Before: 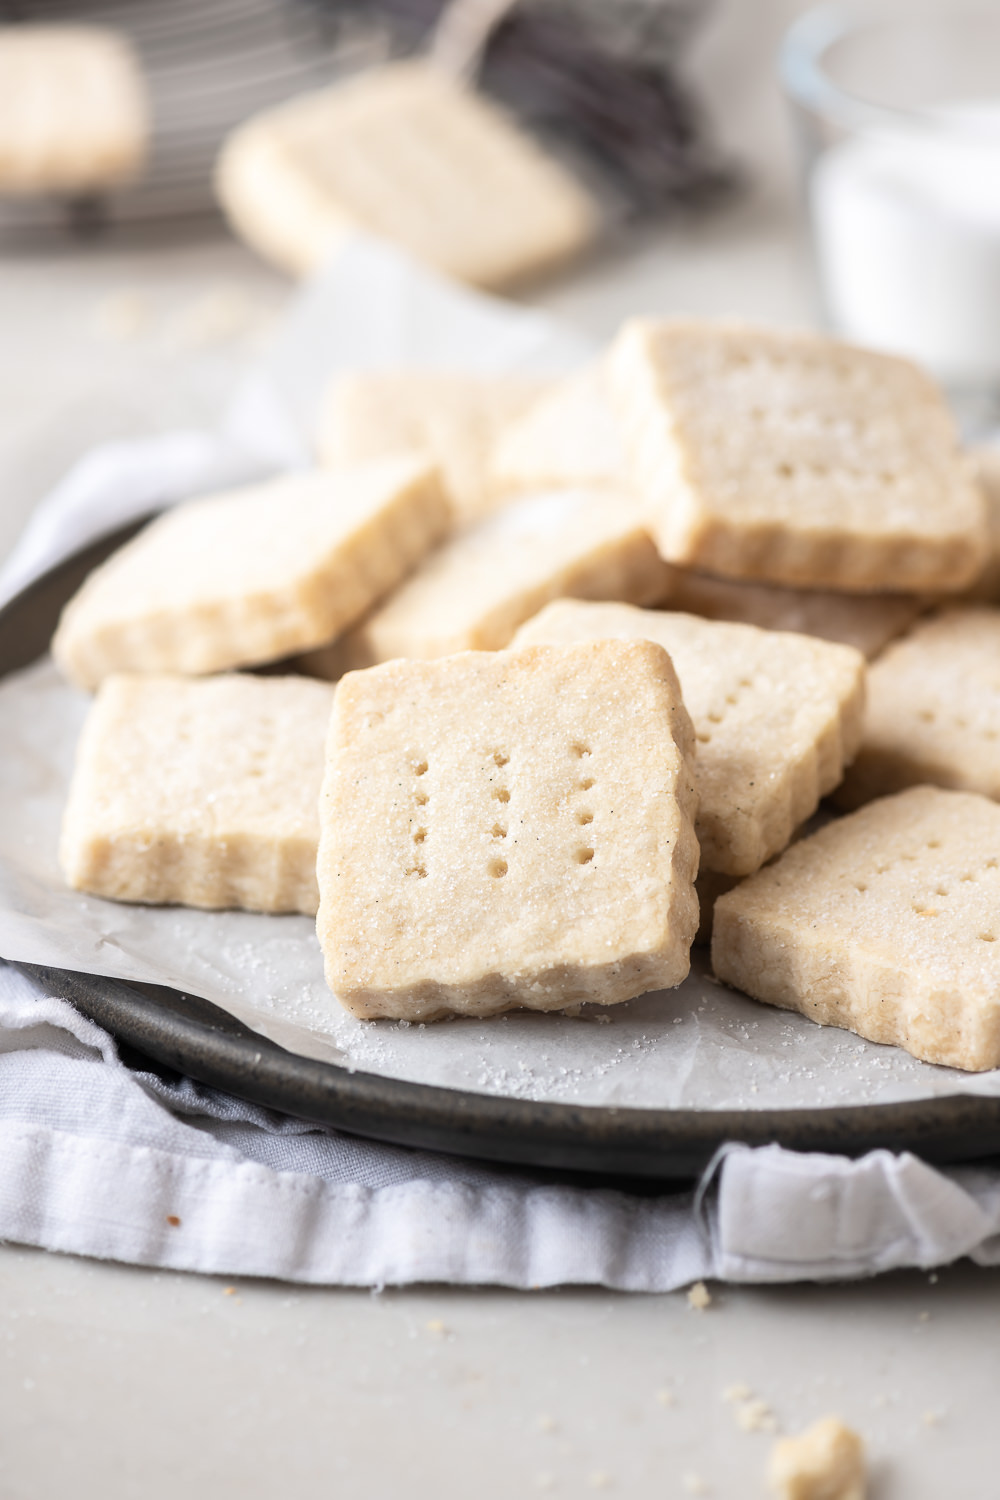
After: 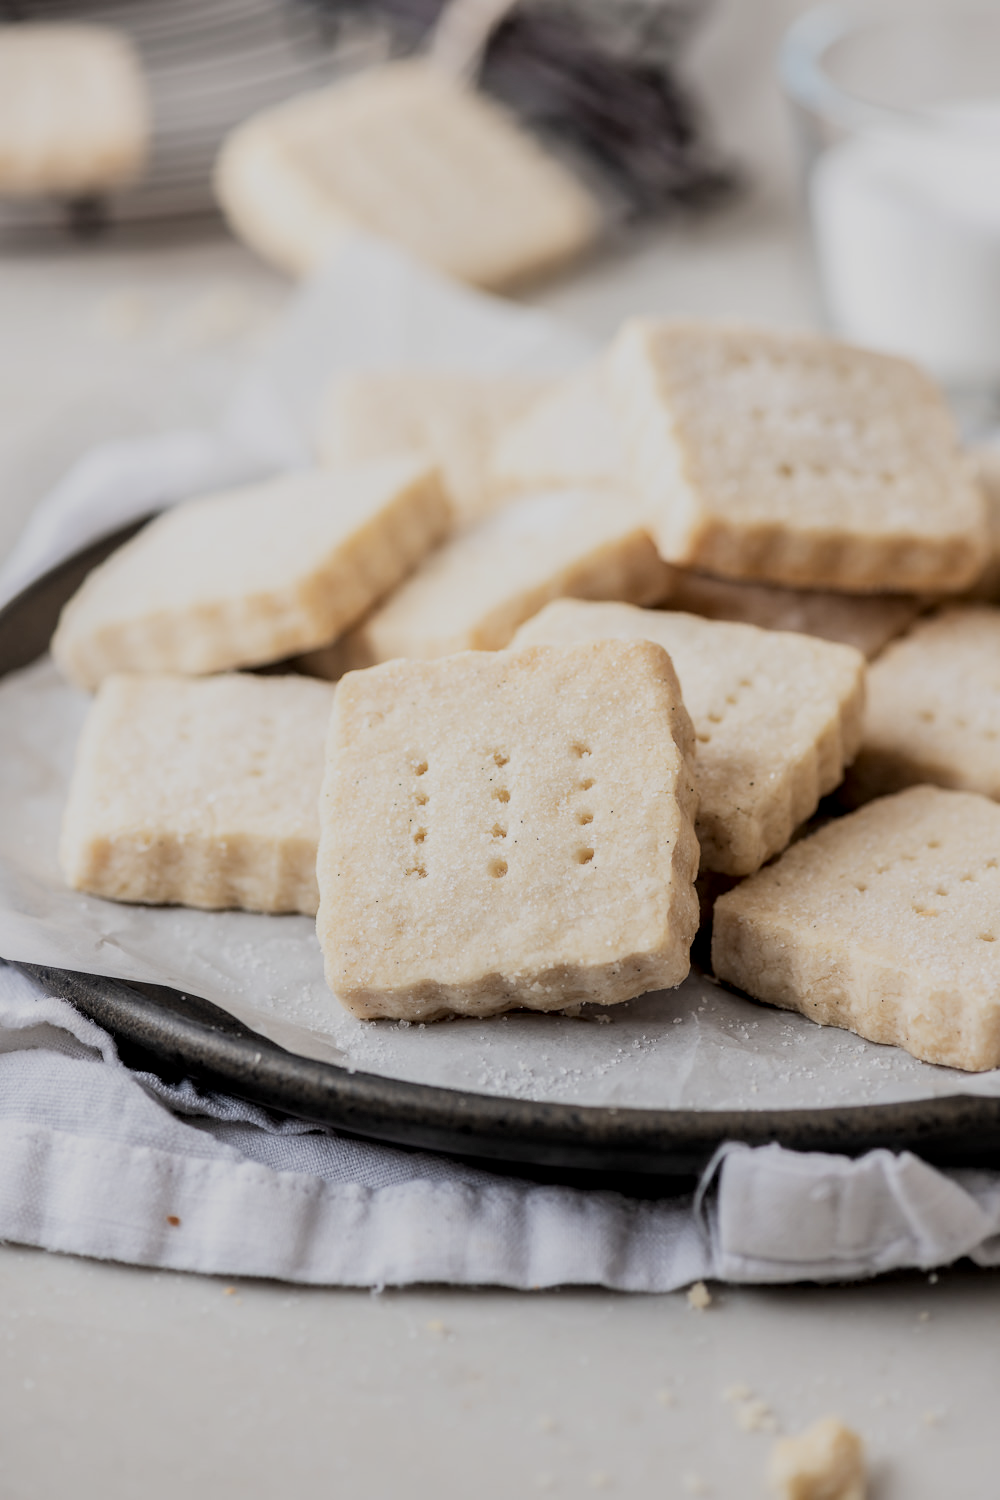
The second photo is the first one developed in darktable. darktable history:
filmic rgb: black relative exposure -7.65 EV, white relative exposure 4.56 EV, hardness 3.61
exposure: black level correction 0.001, exposure -0.125 EV, compensate exposure bias true, compensate highlight preservation false
local contrast: highlights 25%, detail 130%
white balance: emerald 1
